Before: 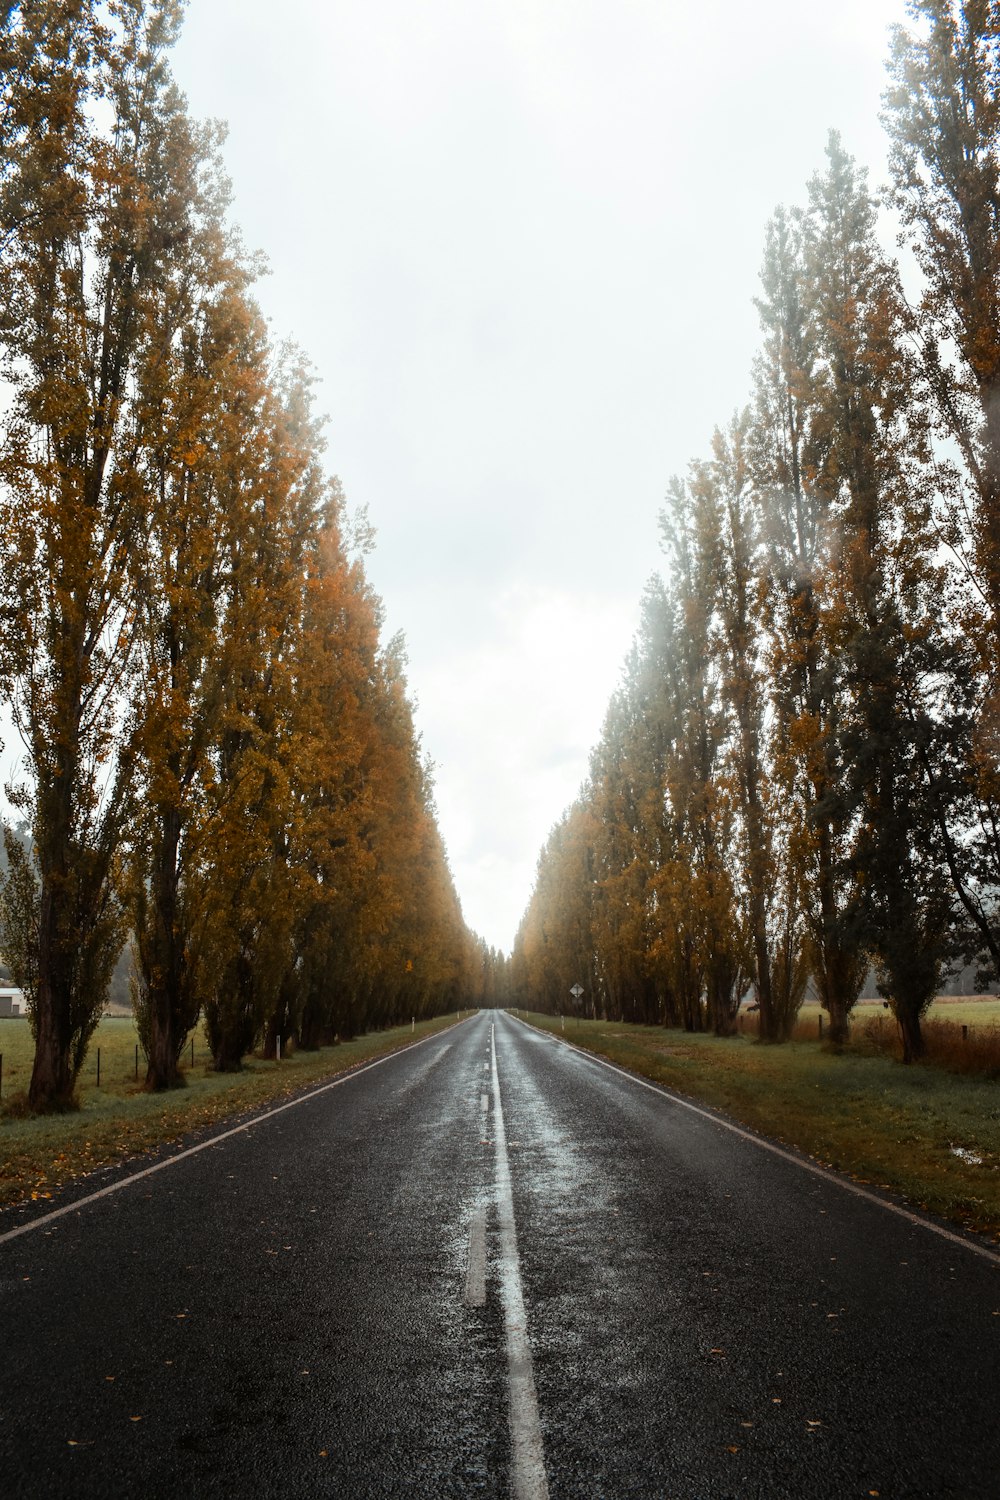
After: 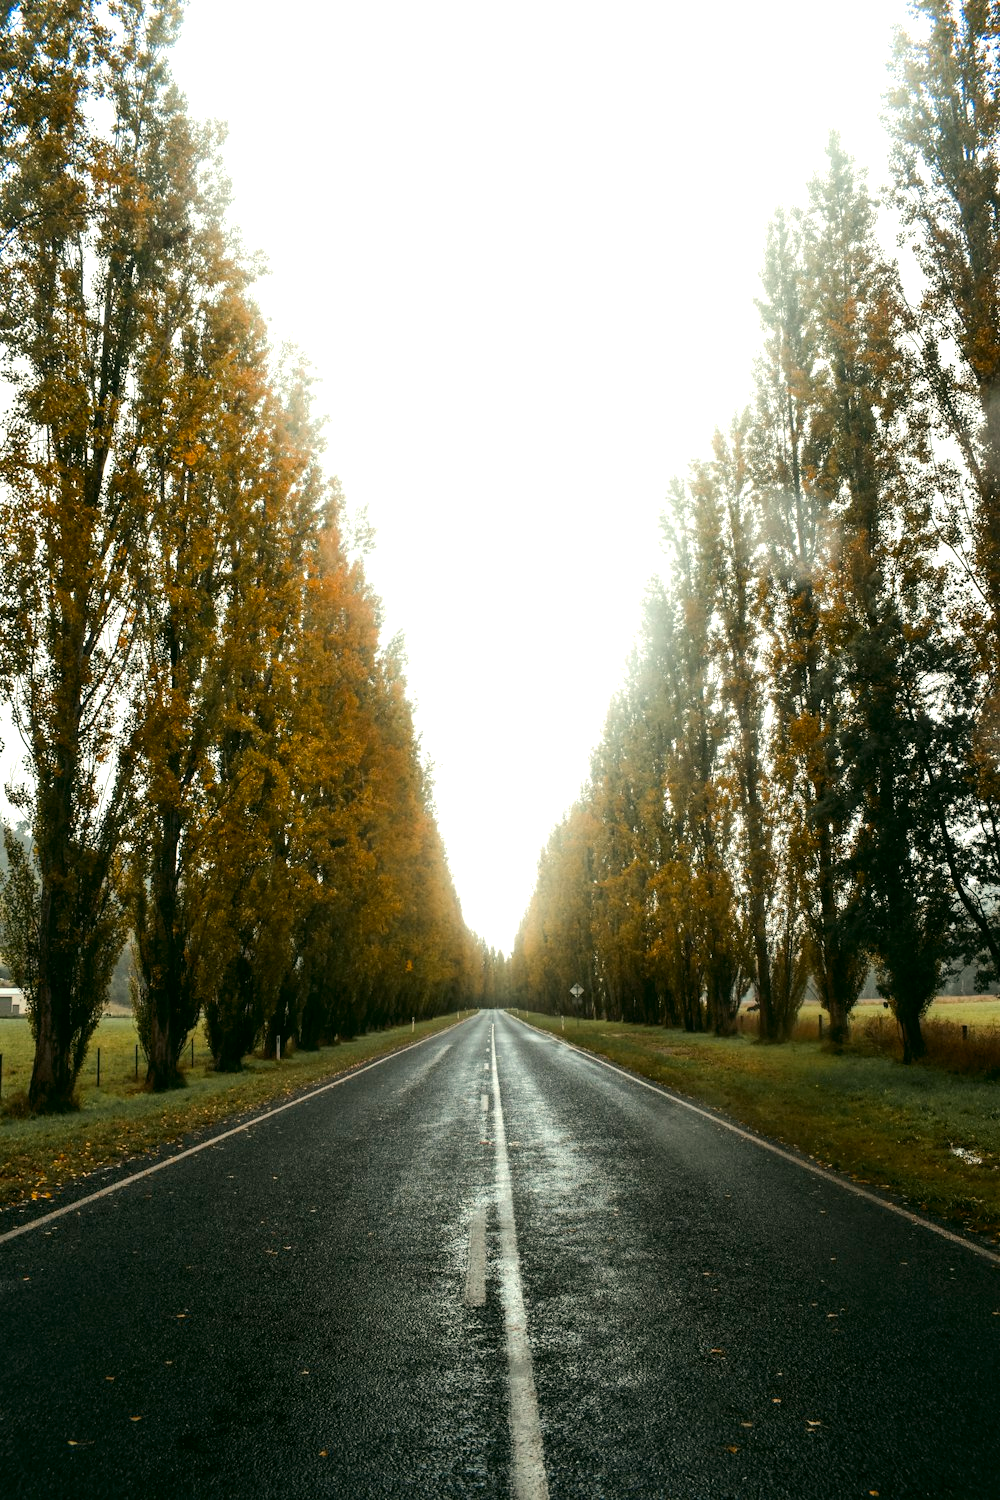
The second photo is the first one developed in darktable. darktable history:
exposure: black level correction 0.001, exposure 0.193 EV, compensate highlight preservation false
color balance rgb: power › hue 330°, linear chroma grading › global chroma -15.017%, perceptual saturation grading › global saturation 0.712%, perceptual saturation grading › mid-tones 11.063%, perceptual brilliance grading › mid-tones 11.05%, perceptual brilliance grading › shadows 14.872%, global vibrance 30.207%, contrast 10.54%
color correction: highlights a* -0.563, highlights b* 9.31, shadows a* -8.83, shadows b* 1.54
